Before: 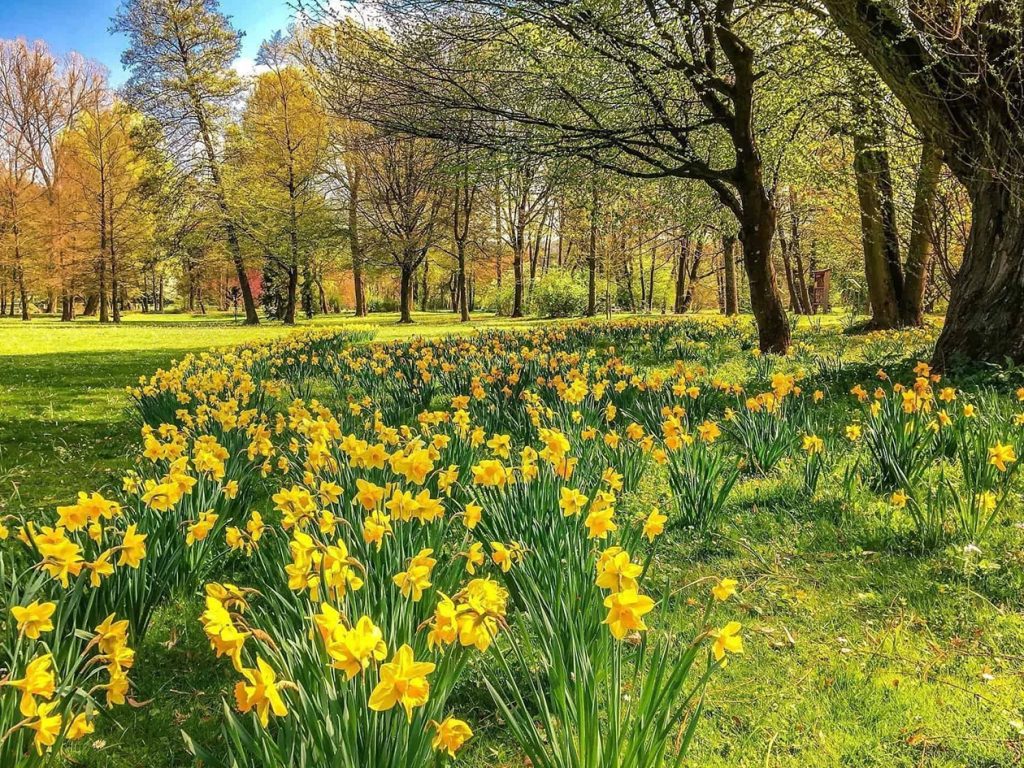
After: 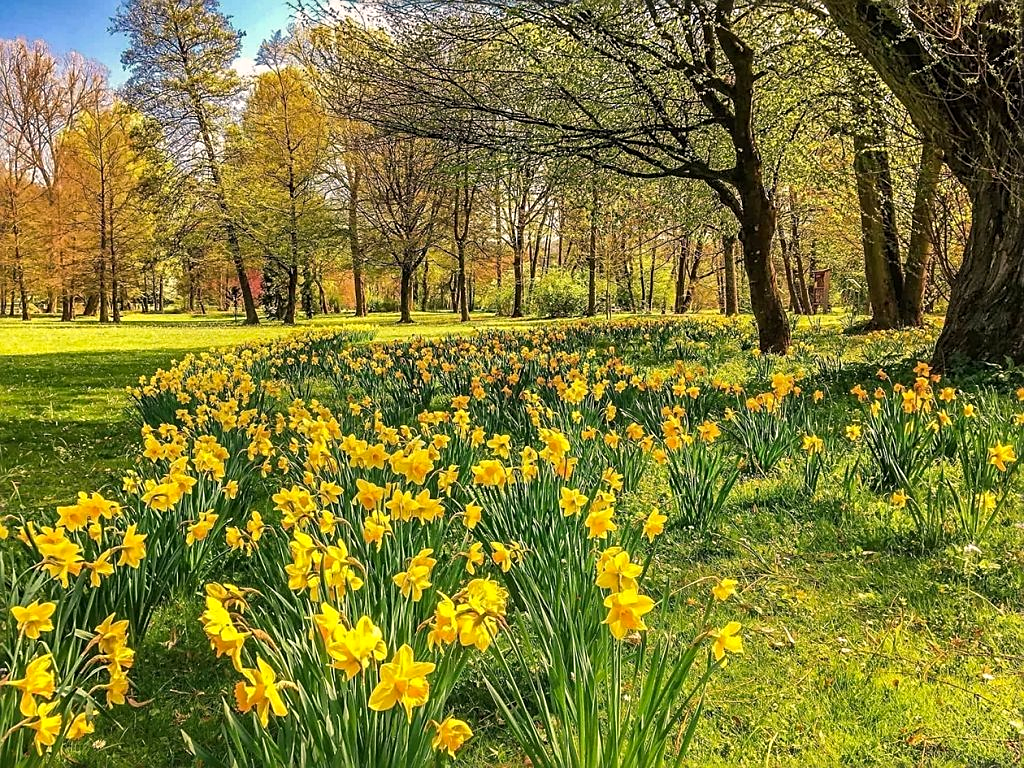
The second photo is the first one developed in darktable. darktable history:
shadows and highlights: shadows 5, soften with gaussian
sharpen: on, module defaults
color correction: highlights a* 3.84, highlights b* 5.07
